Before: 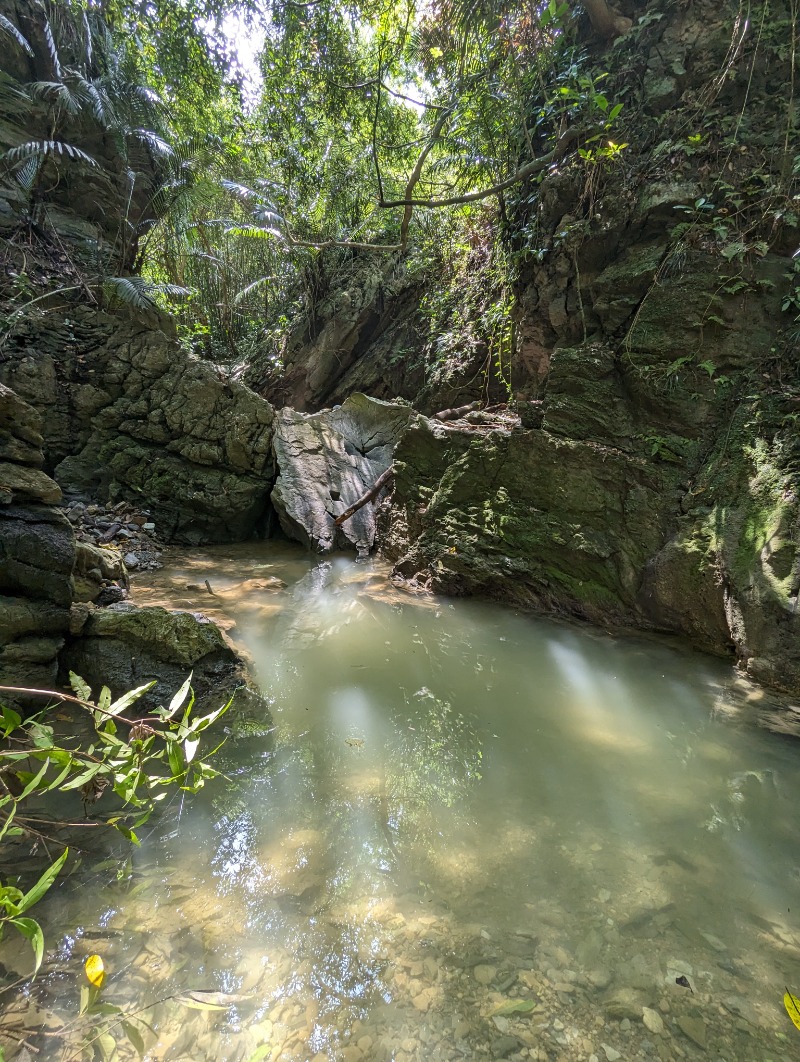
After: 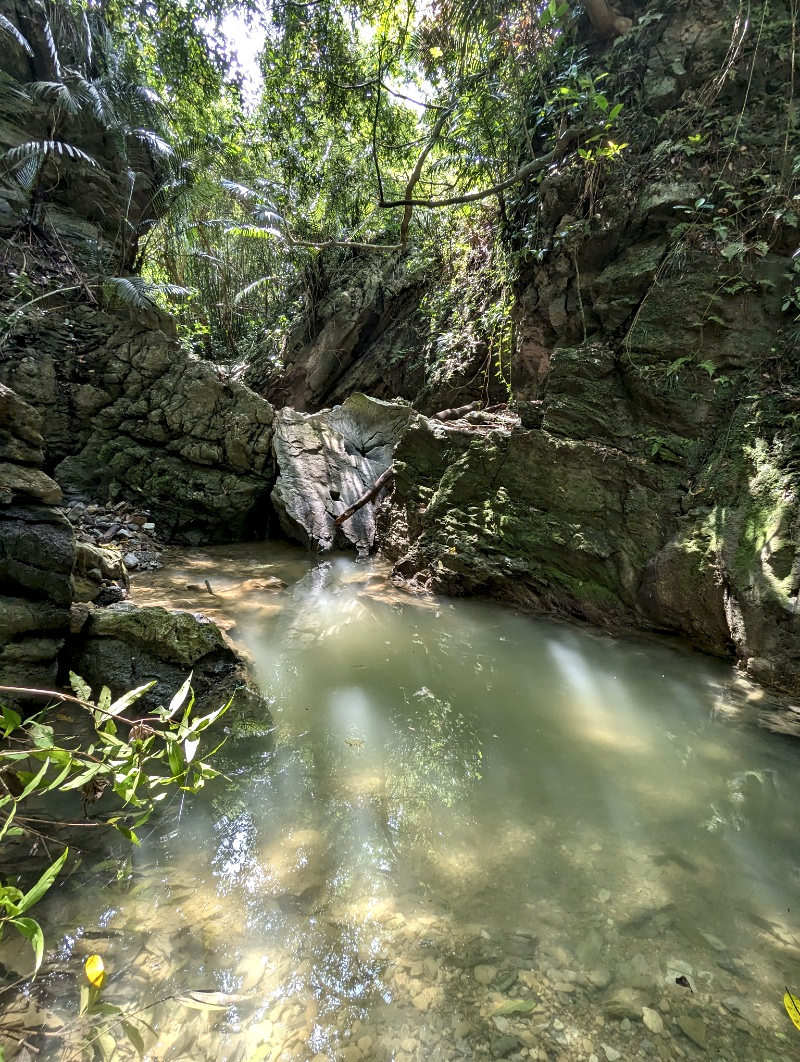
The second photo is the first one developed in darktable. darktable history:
contrast equalizer: y [[0.586, 0.584, 0.576, 0.565, 0.552, 0.539], [0.5 ×6], [0.97, 0.959, 0.919, 0.859, 0.789, 0.717], [0 ×6], [0 ×6]]
